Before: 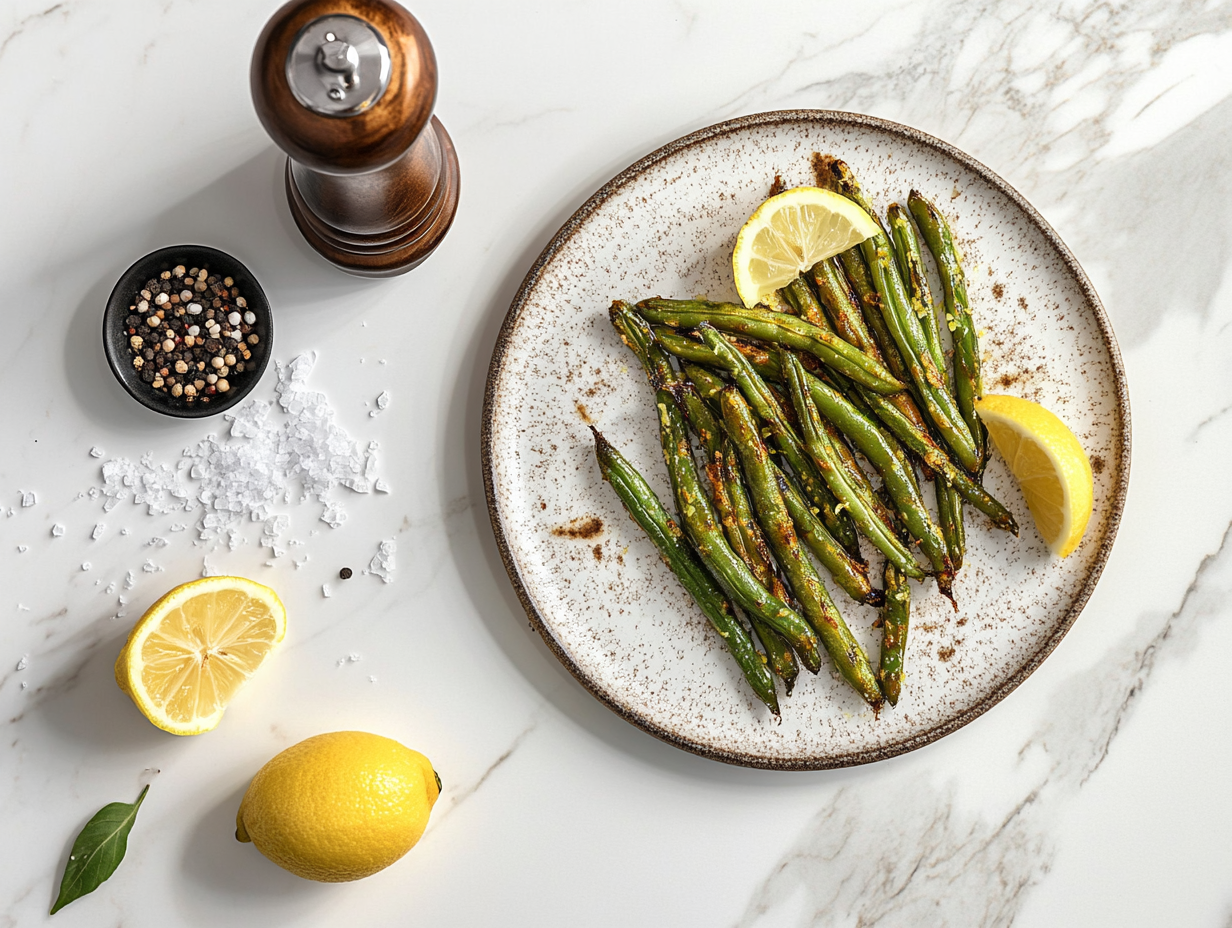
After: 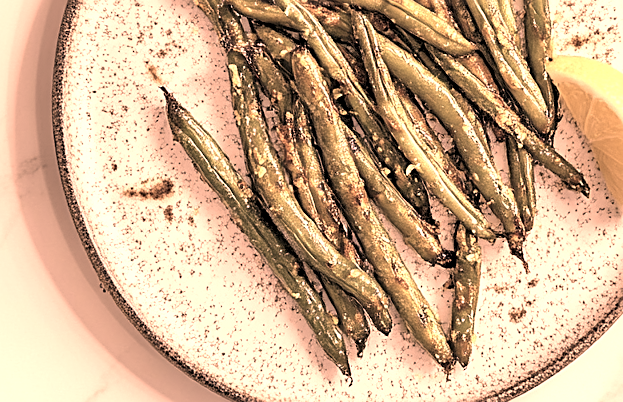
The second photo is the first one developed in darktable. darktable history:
exposure: black level correction 0, exposure 0.69 EV, compensate exposure bias true, compensate highlight preservation false
sharpen: on, module defaults
local contrast: highlights 104%, shadows 101%, detail 119%, midtone range 0.2
crop: left 34.827%, top 36.611%, right 14.599%, bottom 20.062%
contrast brightness saturation: brightness 0.184, saturation -0.498
color correction: highlights a* 39.88, highlights b* 39.53, saturation 0.688
contrast equalizer: octaves 7, y [[0.545, 0.572, 0.59, 0.59, 0.571, 0.545], [0.5 ×6], [0.5 ×6], [0 ×6], [0 ×6]], mix 0.296
